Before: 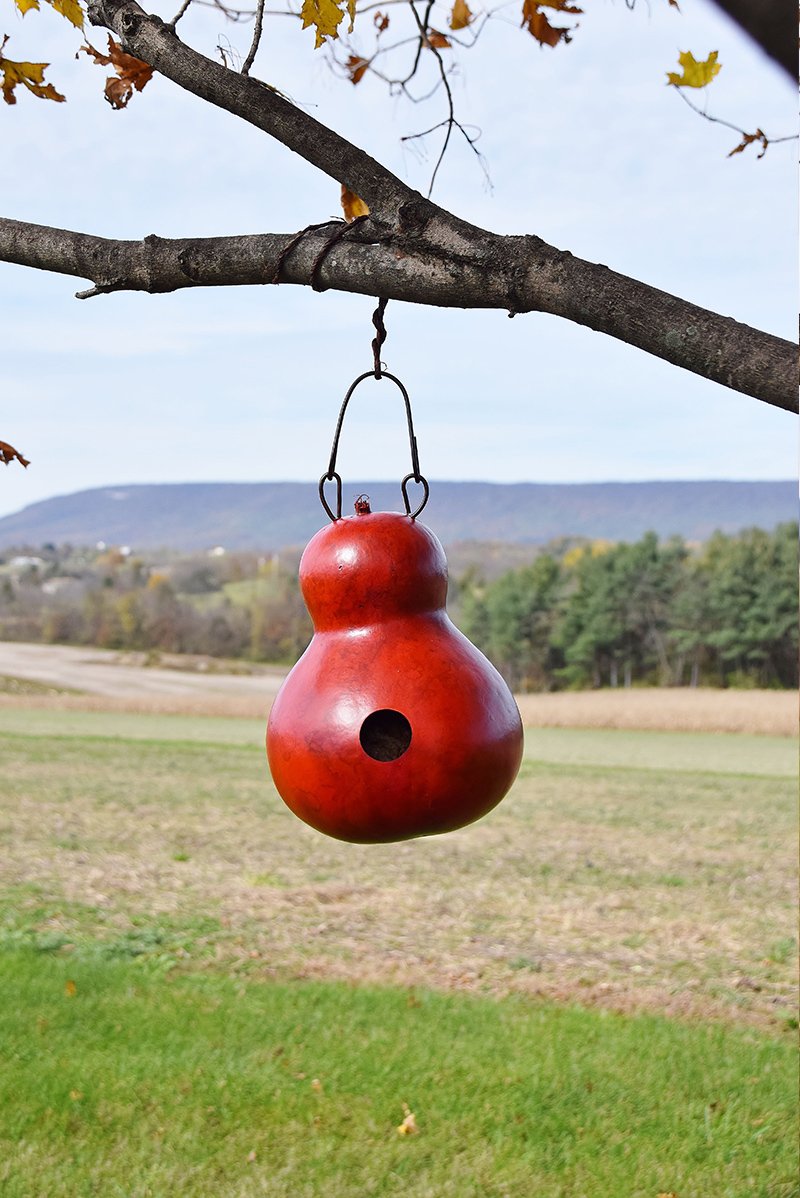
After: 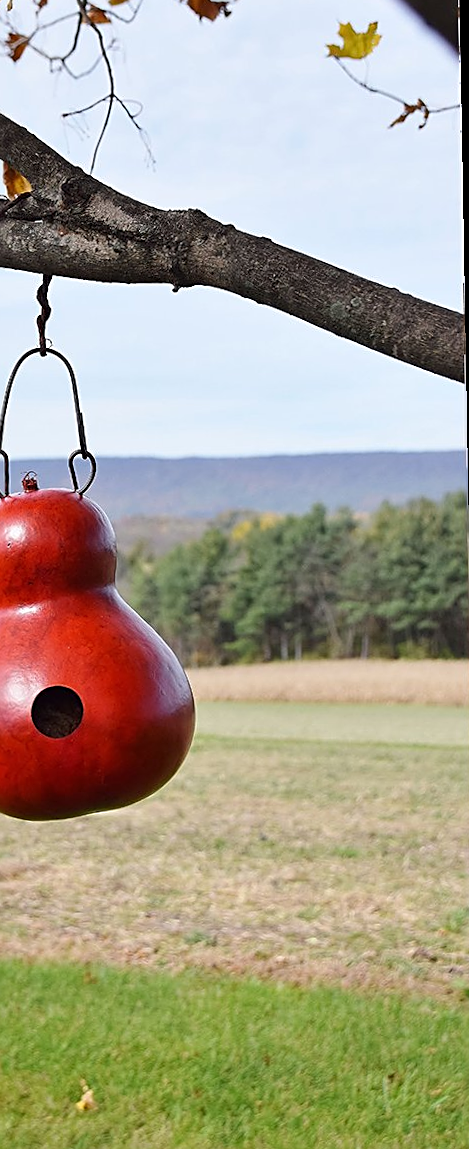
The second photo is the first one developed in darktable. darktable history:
rotate and perspective: rotation -1°, crop left 0.011, crop right 0.989, crop top 0.025, crop bottom 0.975
sharpen: on, module defaults
crop: left 41.402%
